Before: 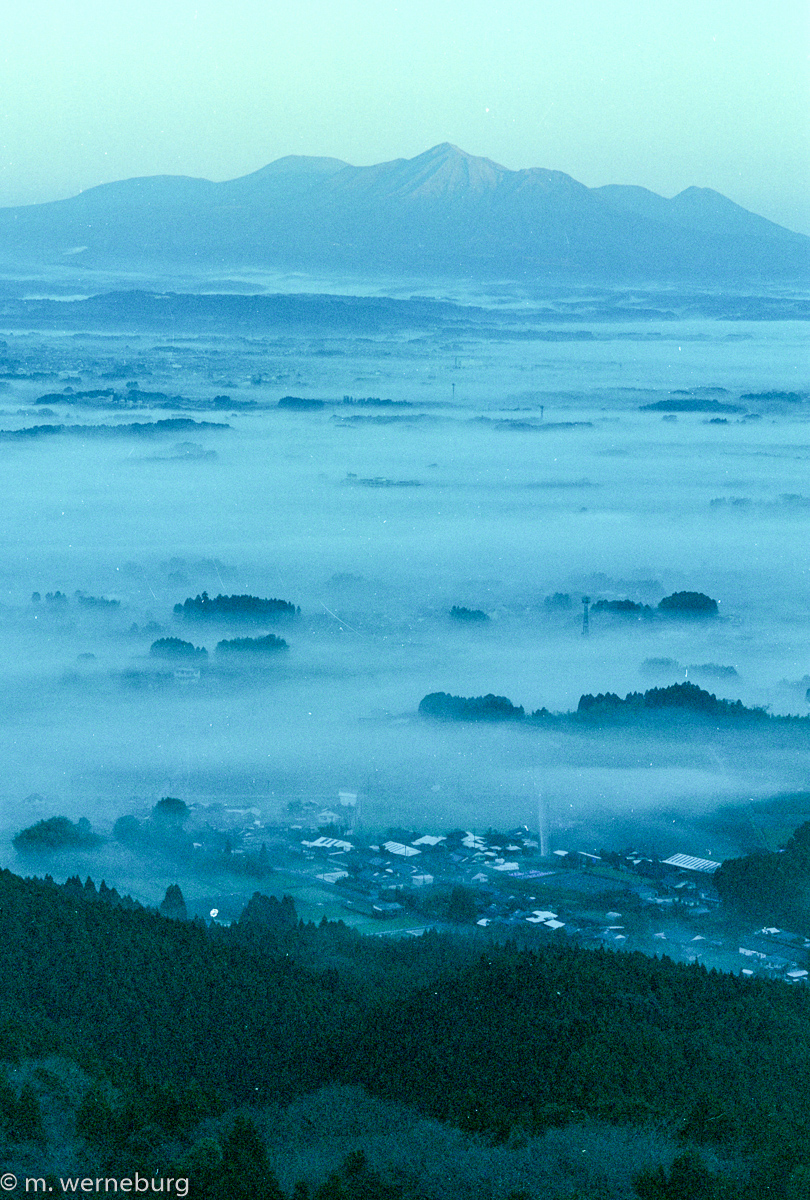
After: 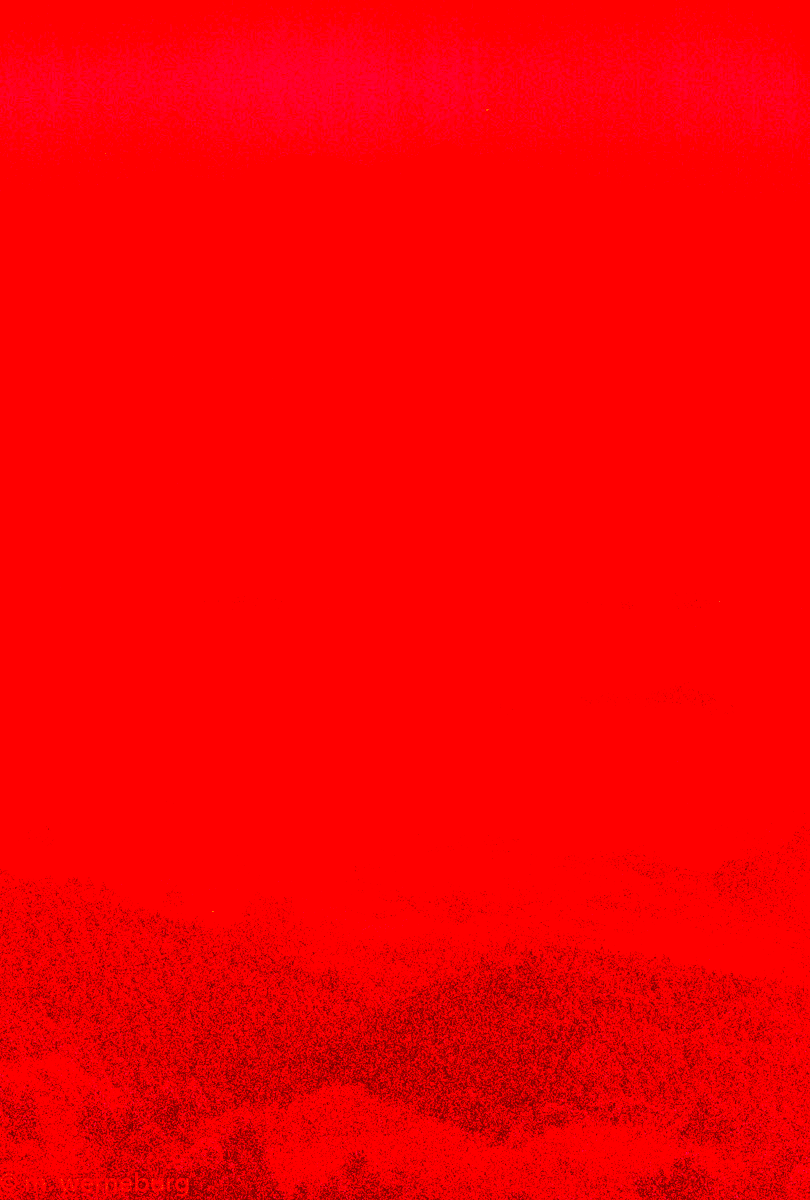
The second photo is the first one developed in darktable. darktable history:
color balance rgb: perceptual saturation grading › global saturation 25%, global vibrance 20%
color correction: highlights a* -39.68, highlights b* -40, shadows a* -40, shadows b* -40, saturation -3
